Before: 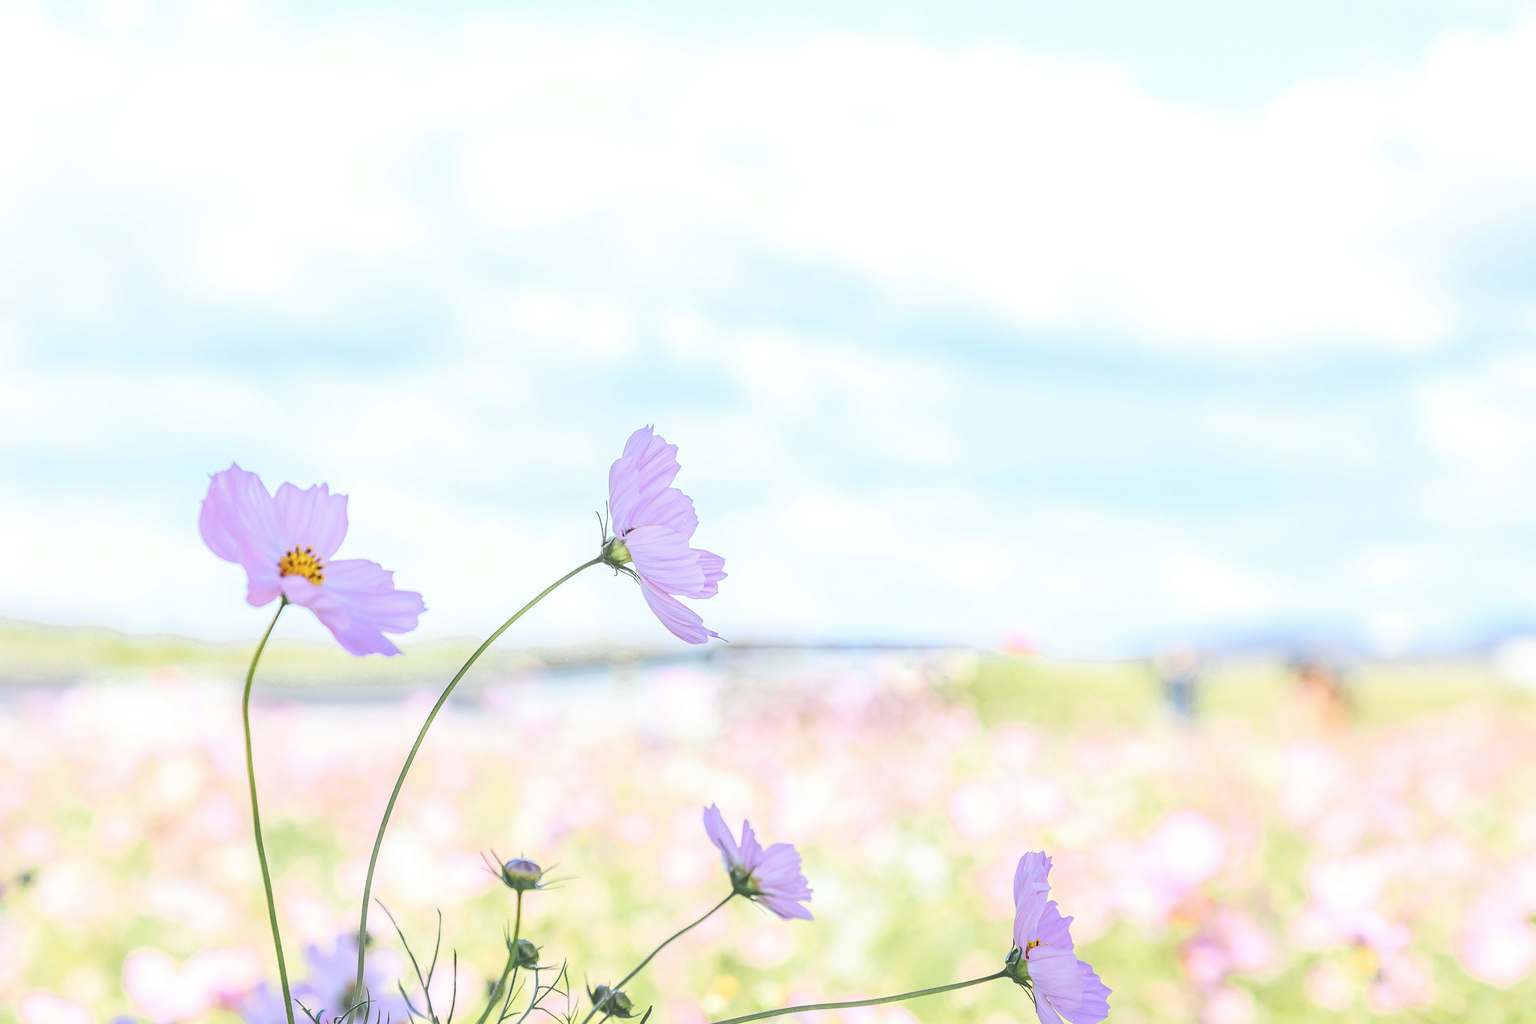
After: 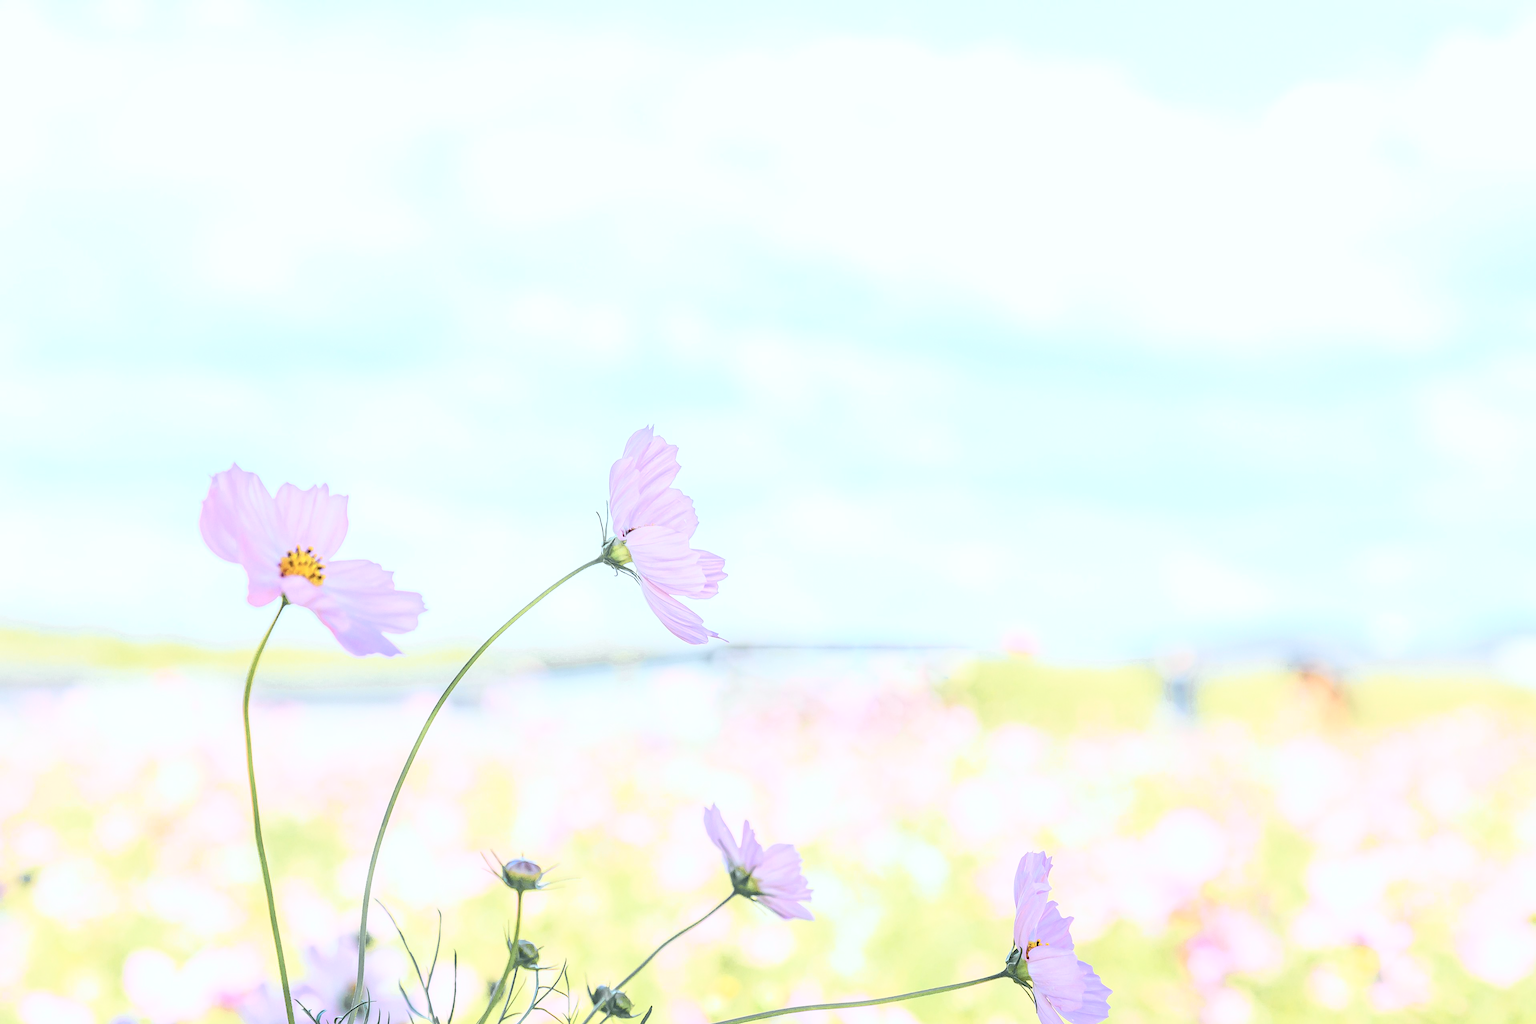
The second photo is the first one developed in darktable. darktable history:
tone curve: curves: ch0 [(0, 0.023) (0.087, 0.065) (0.184, 0.168) (0.45, 0.54) (0.57, 0.683) (0.722, 0.825) (0.877, 0.948) (1, 1)]; ch1 [(0, 0) (0.388, 0.369) (0.44, 0.44) (0.489, 0.481) (0.534, 0.528) (0.657, 0.655) (1, 1)]; ch2 [(0, 0) (0.353, 0.317) (0.408, 0.427) (0.472, 0.46) (0.5, 0.488) (0.537, 0.518) (0.576, 0.592) (0.625, 0.631) (1, 1)], color space Lab, independent channels, preserve colors none
